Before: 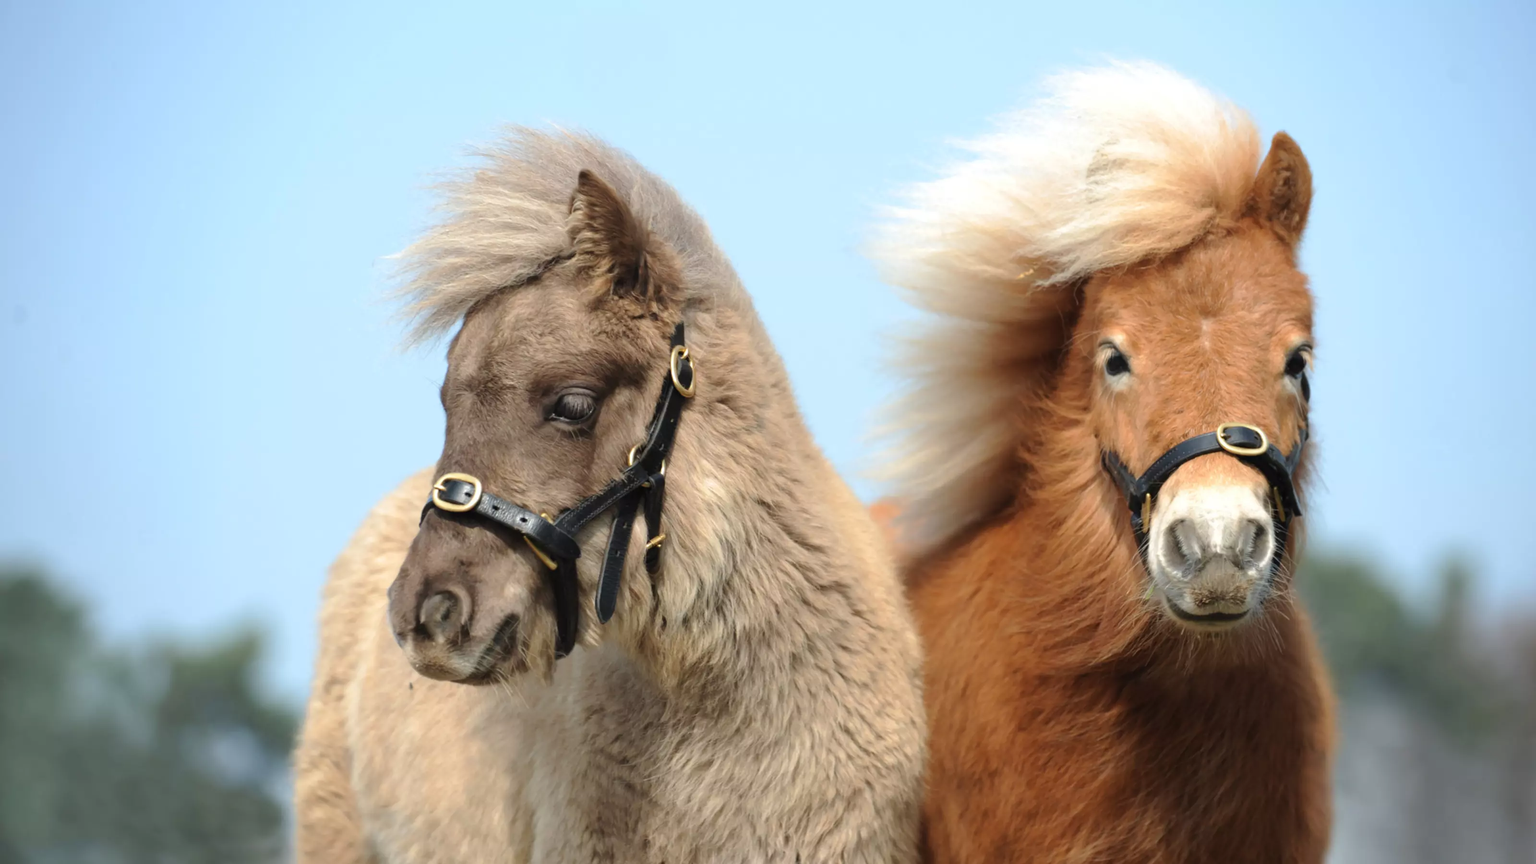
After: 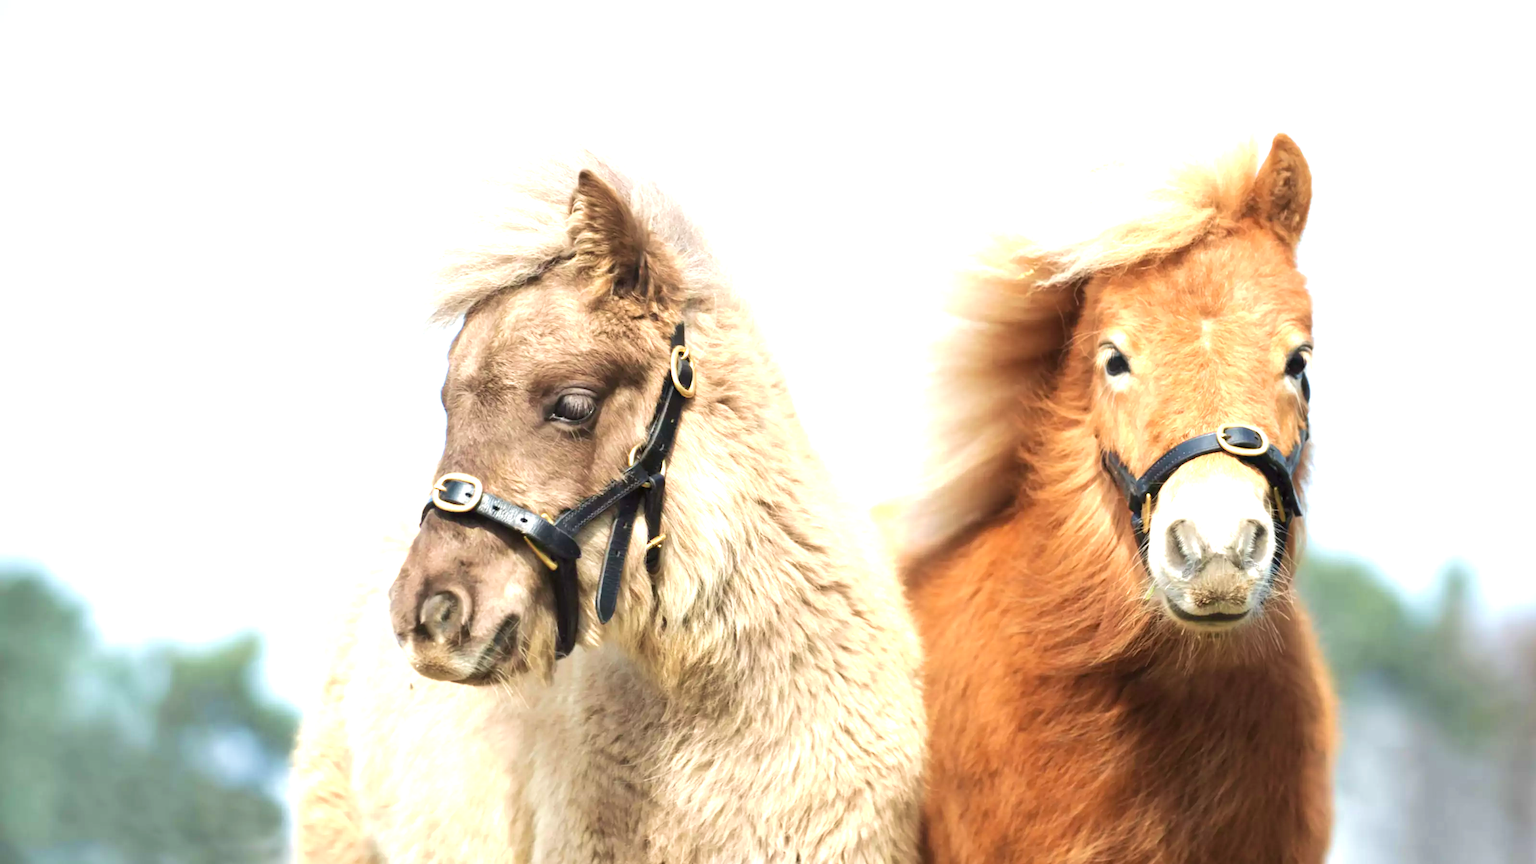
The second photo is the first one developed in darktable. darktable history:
velvia: on, module defaults
exposure: black level correction 0.001, exposure 1.32 EV, compensate exposure bias true, compensate highlight preservation false
